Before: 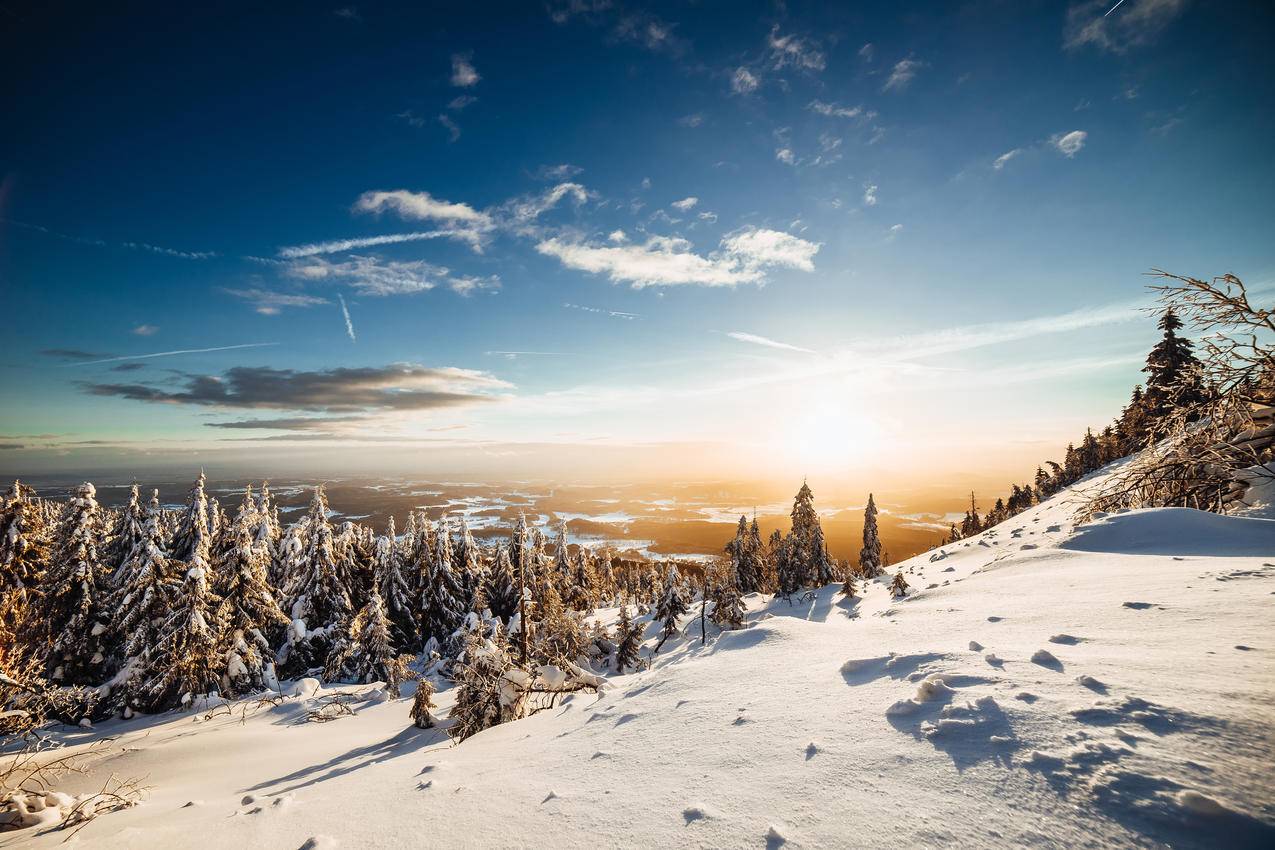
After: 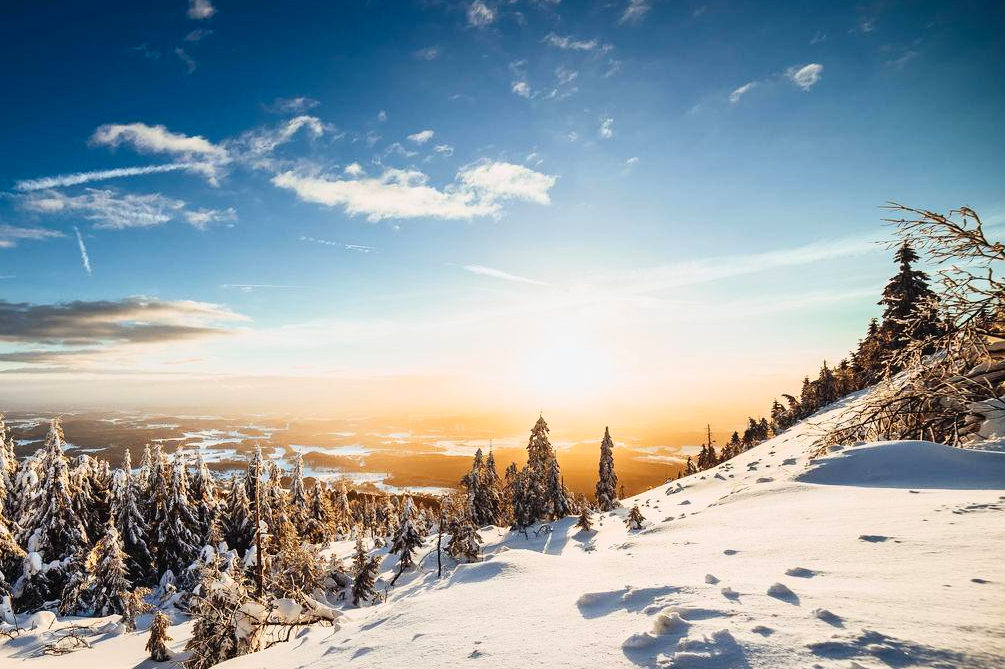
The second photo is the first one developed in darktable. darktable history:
exposure: exposure -0.21 EV, compensate highlight preservation false
contrast brightness saturation: contrast 0.2, brightness 0.16, saturation 0.22
crop and rotate: left 20.74%, top 7.912%, right 0.375%, bottom 13.378%
